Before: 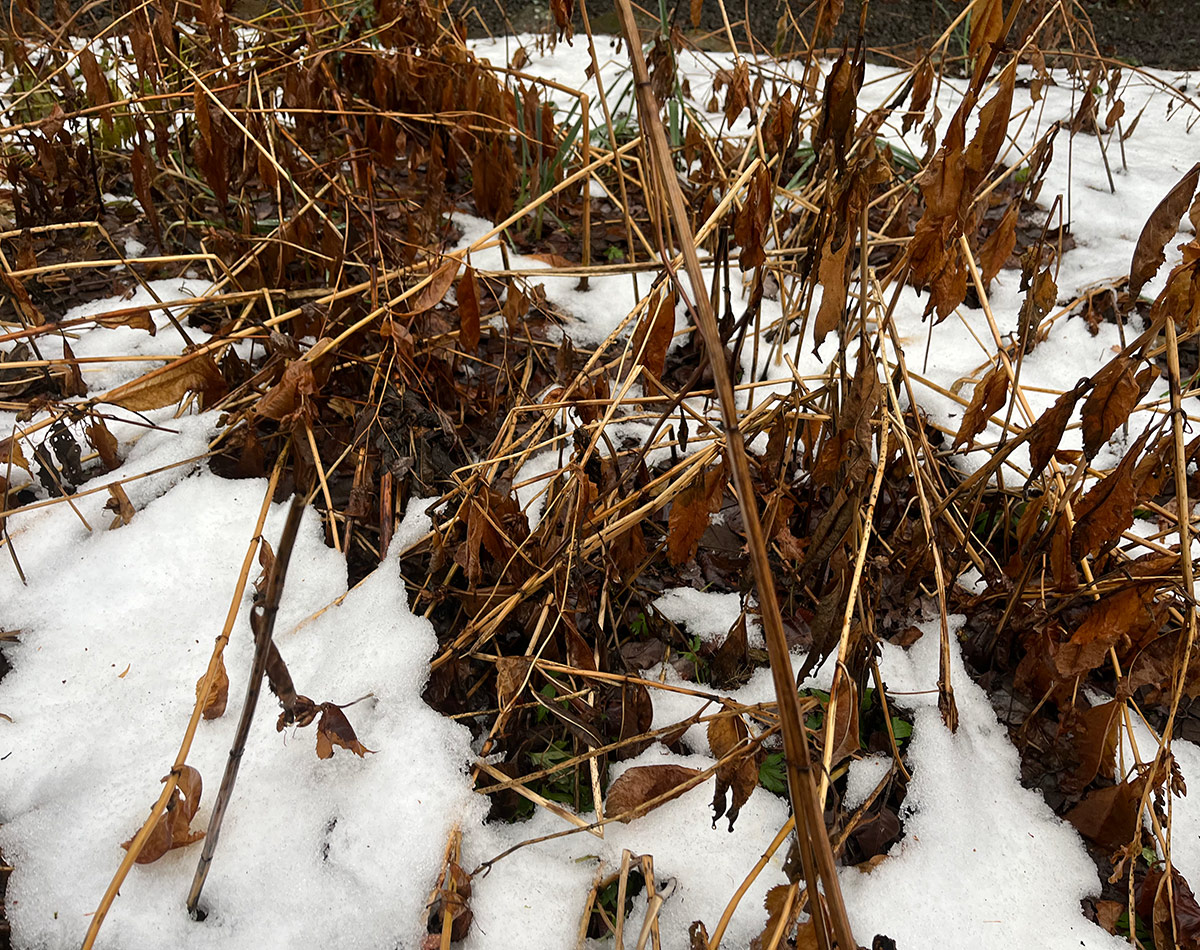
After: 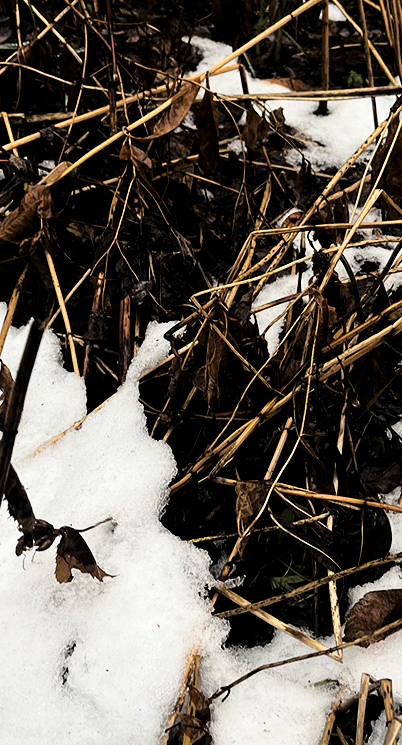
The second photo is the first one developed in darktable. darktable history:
crop and rotate: left 21.77%, top 18.528%, right 44.676%, bottom 2.997%
tone curve: curves: ch0 [(0, 0) (0.078, 0) (0.241, 0.056) (0.59, 0.574) (0.802, 0.868) (1, 1)], color space Lab, linked channels, preserve colors none
